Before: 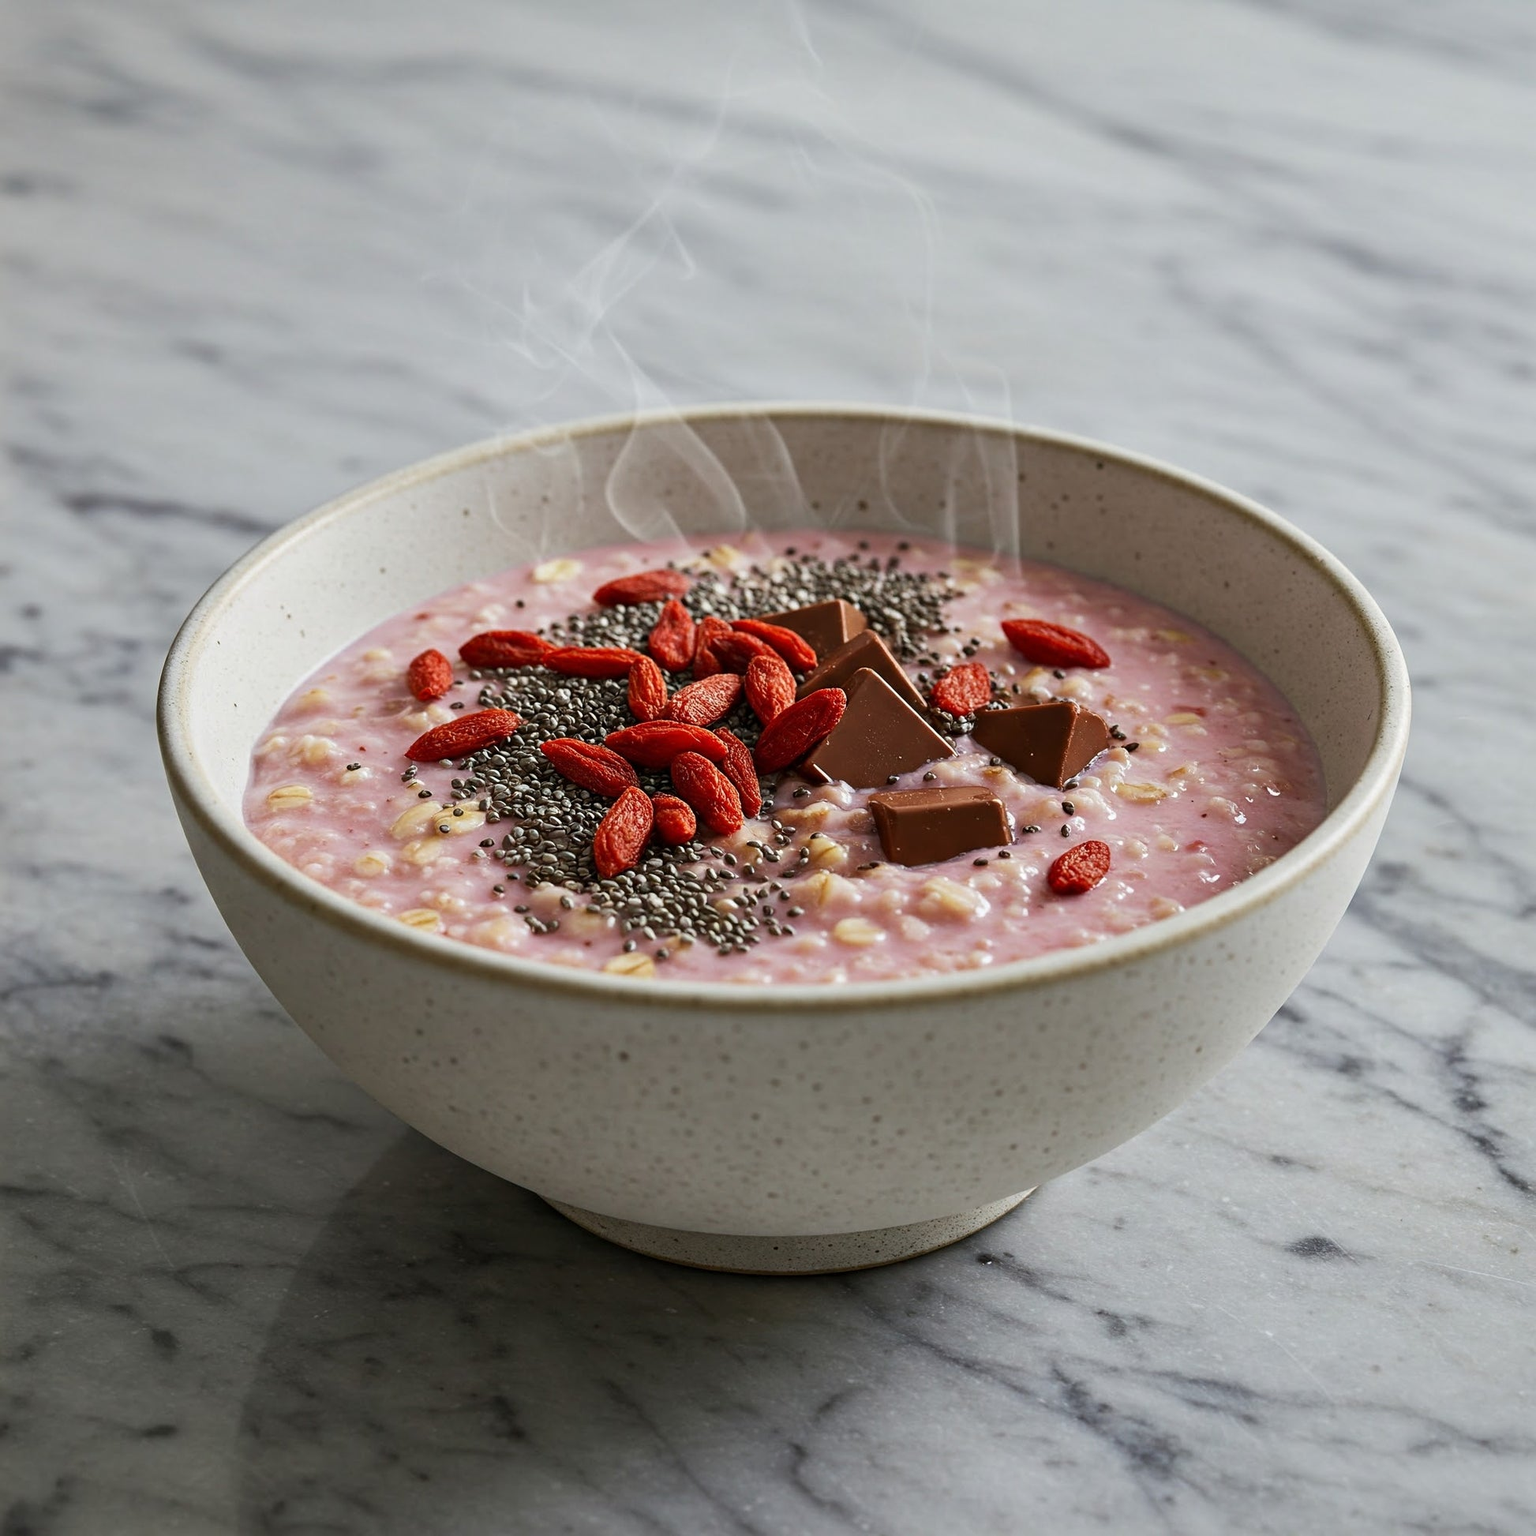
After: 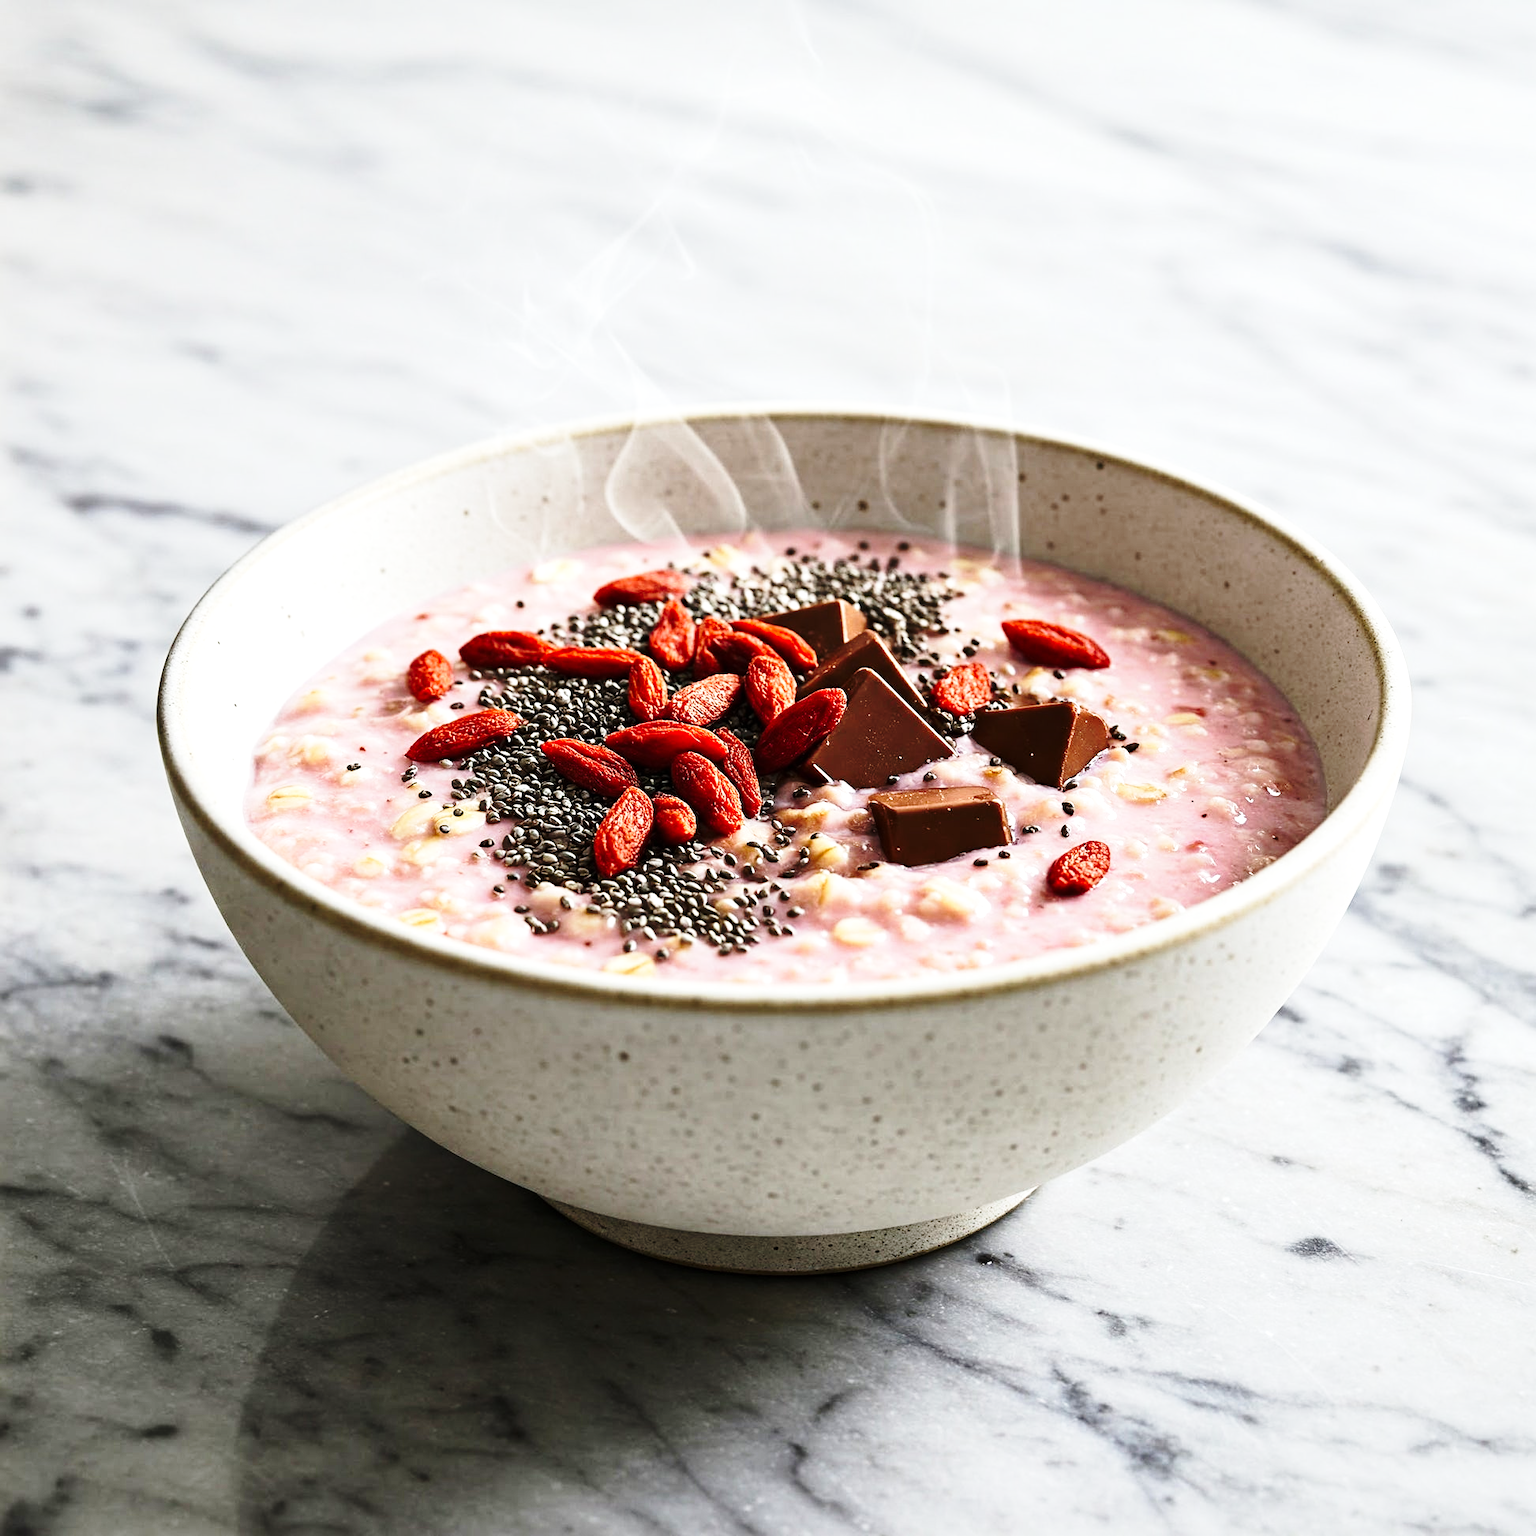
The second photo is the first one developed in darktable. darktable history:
tone equalizer: -8 EV -0.75 EV, -7 EV -0.7 EV, -6 EV -0.6 EV, -5 EV -0.4 EV, -3 EV 0.4 EV, -2 EV 0.6 EV, -1 EV 0.7 EV, +0 EV 0.75 EV, edges refinement/feathering 500, mask exposure compensation -1.57 EV, preserve details no
base curve: curves: ch0 [(0, 0) (0.028, 0.03) (0.121, 0.232) (0.46, 0.748) (0.859, 0.968) (1, 1)], preserve colors none
